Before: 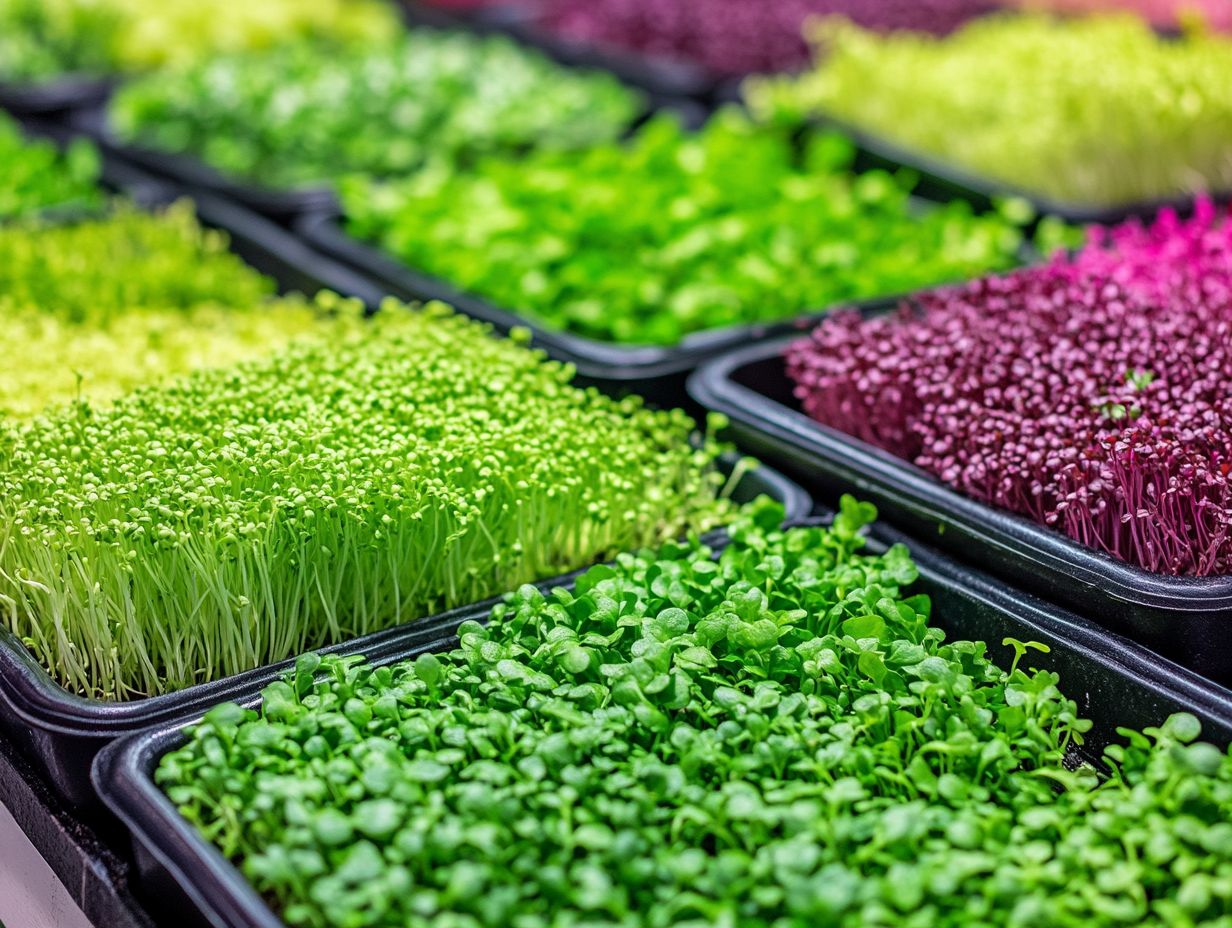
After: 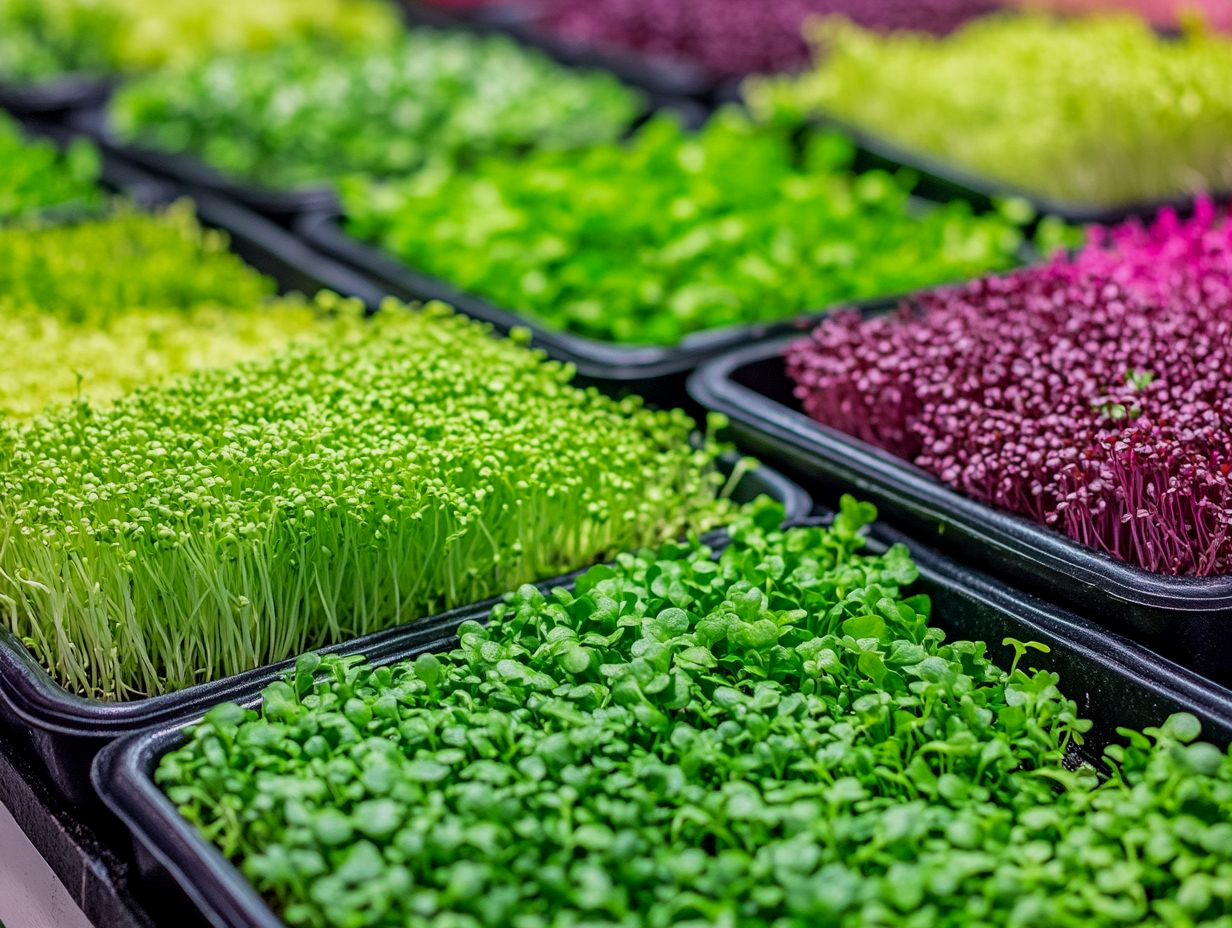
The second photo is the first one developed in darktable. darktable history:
shadows and highlights: shadows -20, white point adjustment -2, highlights -35
tone equalizer: on, module defaults
exposure: black level correction 0.002, exposure -0.1 EV, compensate highlight preservation false
